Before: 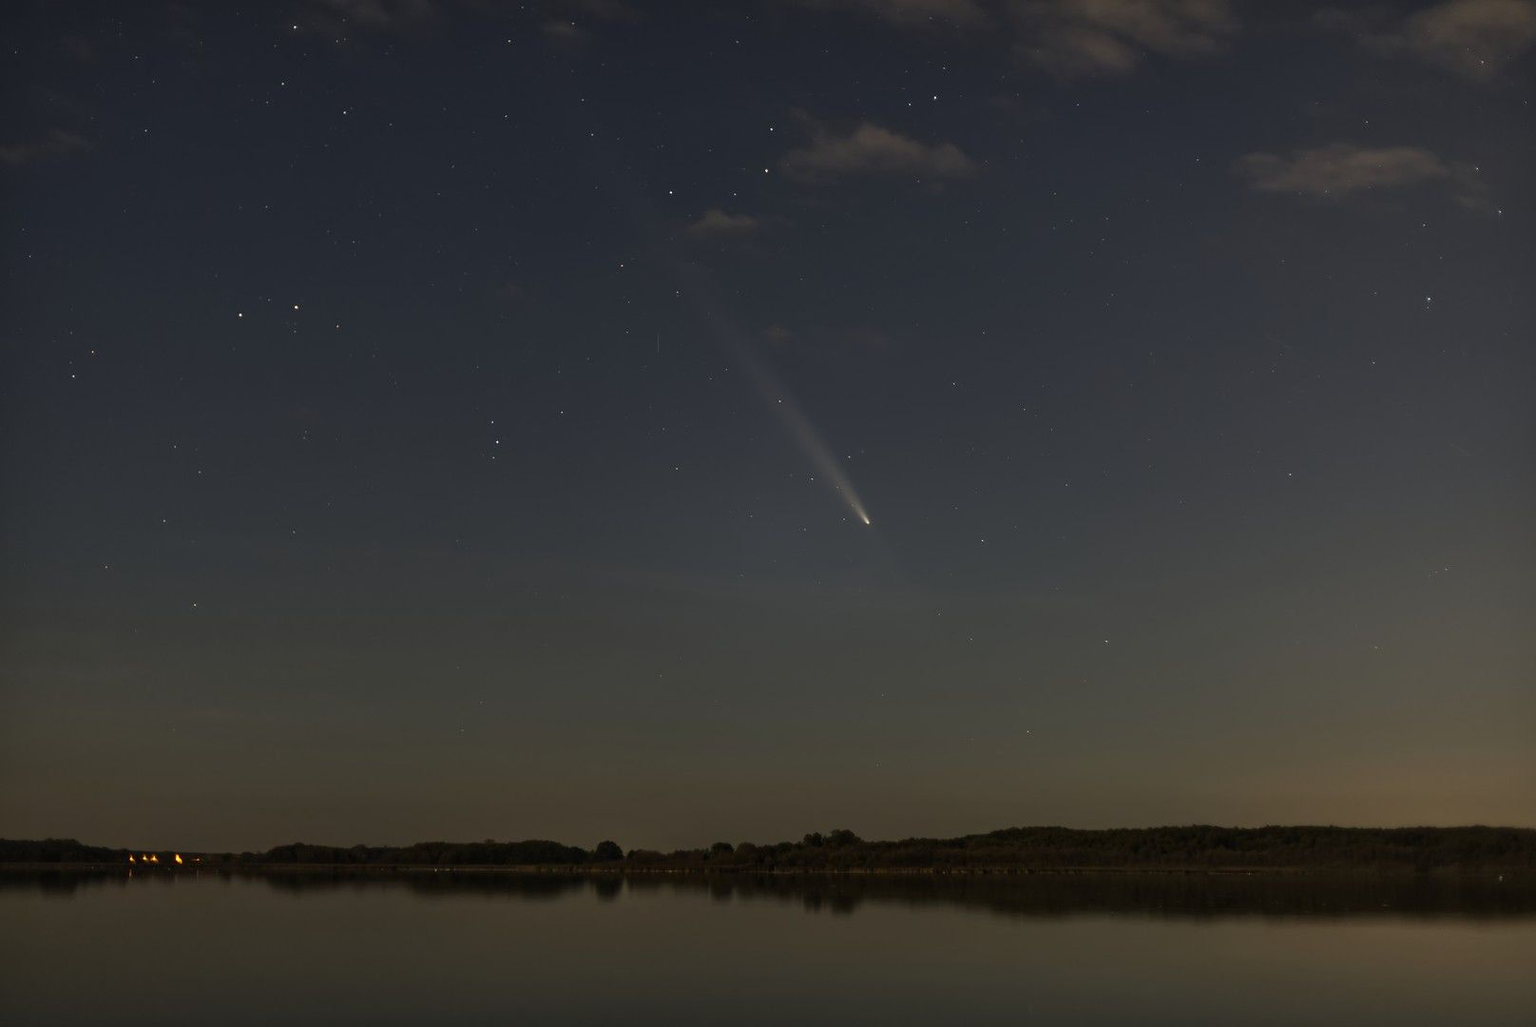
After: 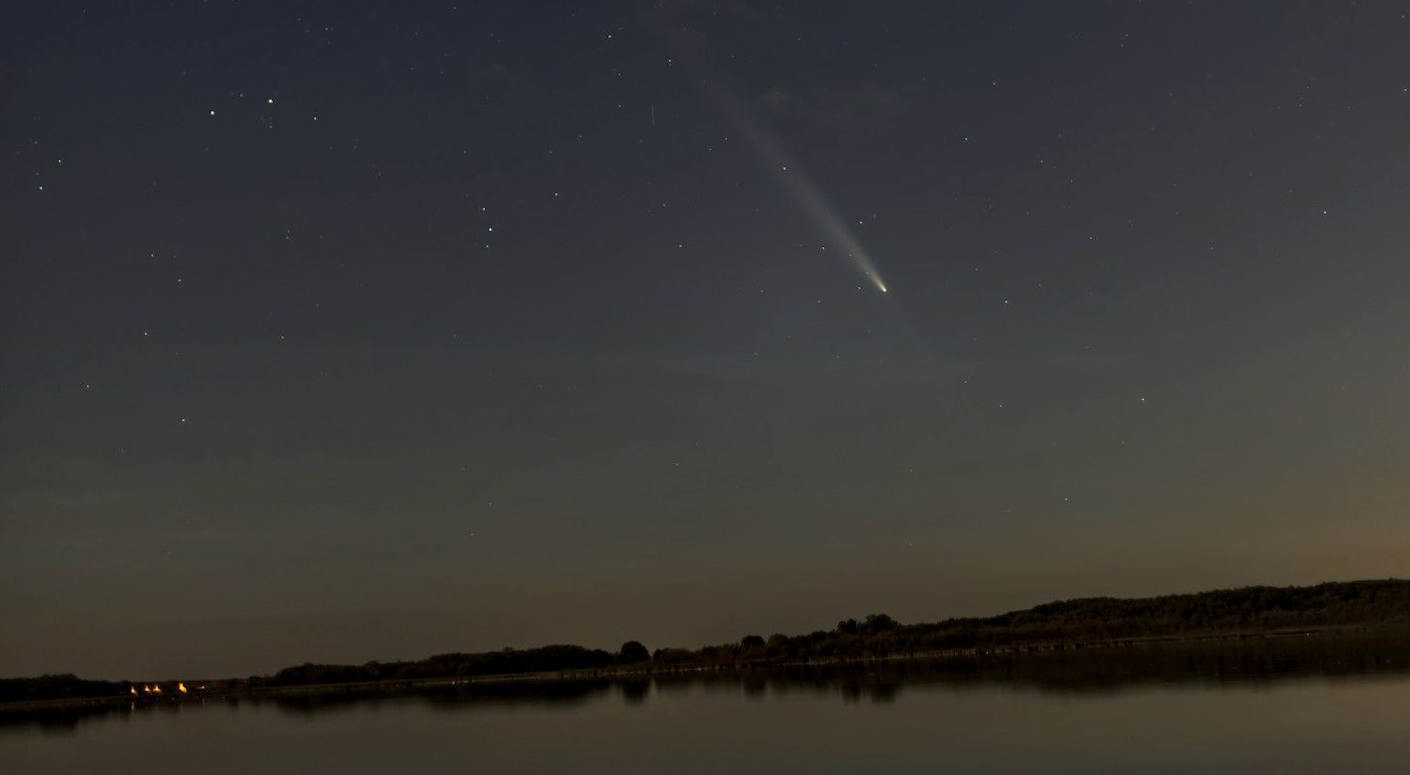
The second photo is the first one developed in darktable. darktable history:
crop: top 20.916%, right 9.437%, bottom 0.316%
local contrast: on, module defaults
rotate and perspective: rotation -3.52°, crop left 0.036, crop right 0.964, crop top 0.081, crop bottom 0.919
